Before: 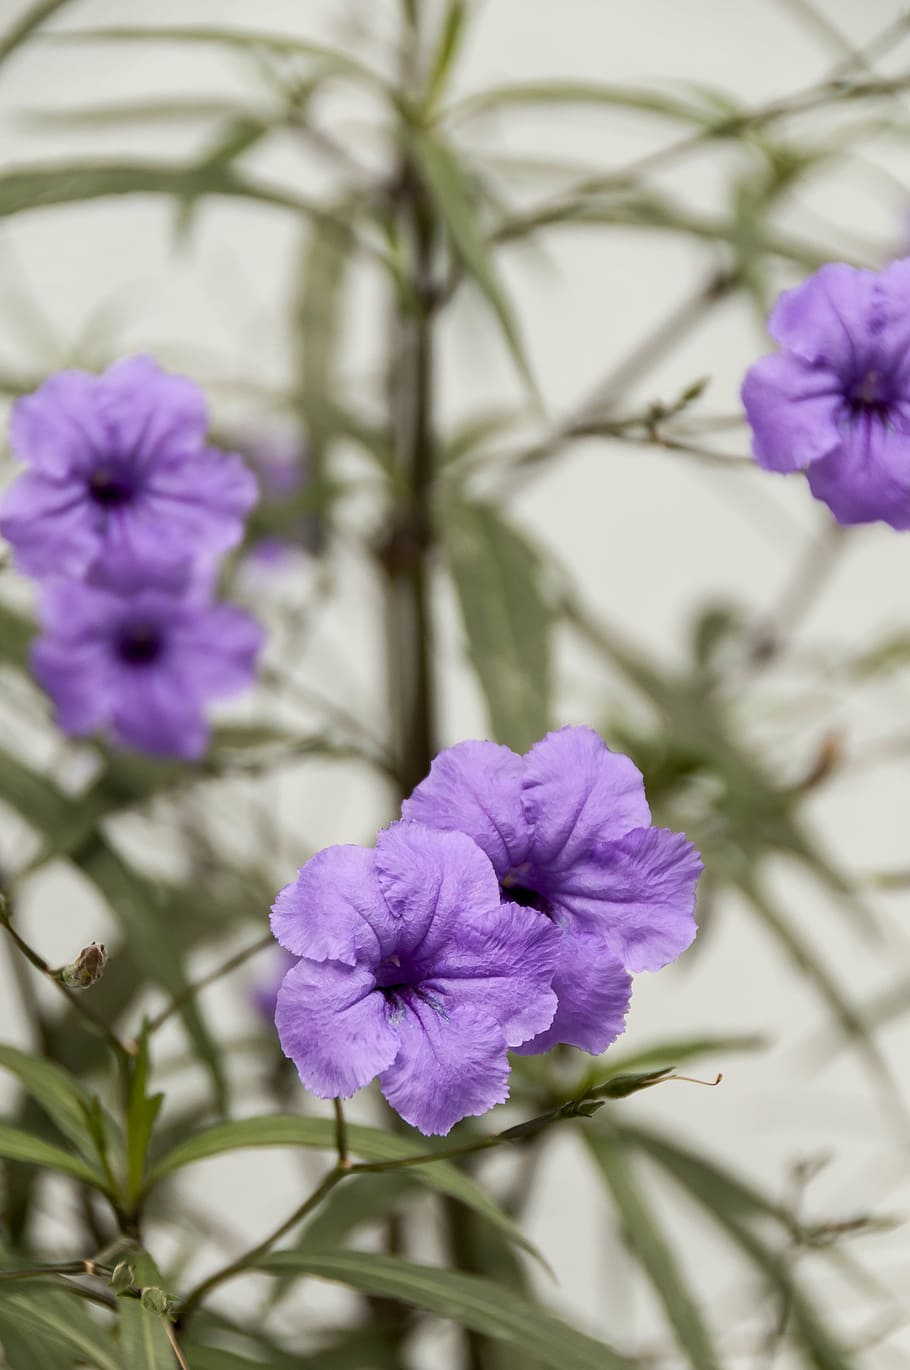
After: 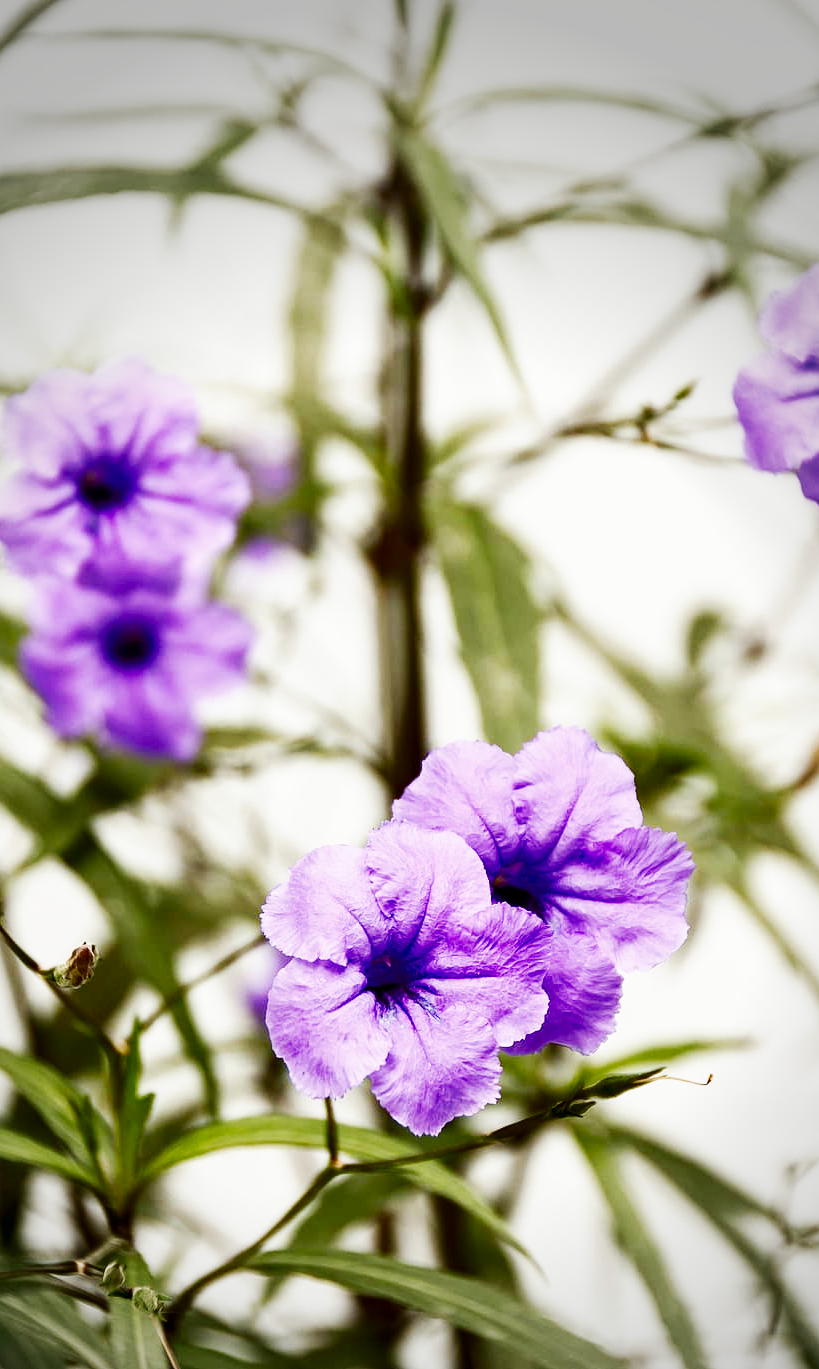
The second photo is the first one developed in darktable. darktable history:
base curve: curves: ch0 [(0, 0) (0.007, 0.004) (0.027, 0.03) (0.046, 0.07) (0.207, 0.54) (0.442, 0.872) (0.673, 0.972) (1, 1)], preserve colors none
contrast brightness saturation: brightness -0.25, saturation 0.2
vignetting: fall-off start 64.63%, center (-0.034, 0.148), width/height ratio 0.881
crop and rotate: left 1.088%, right 8.807%
